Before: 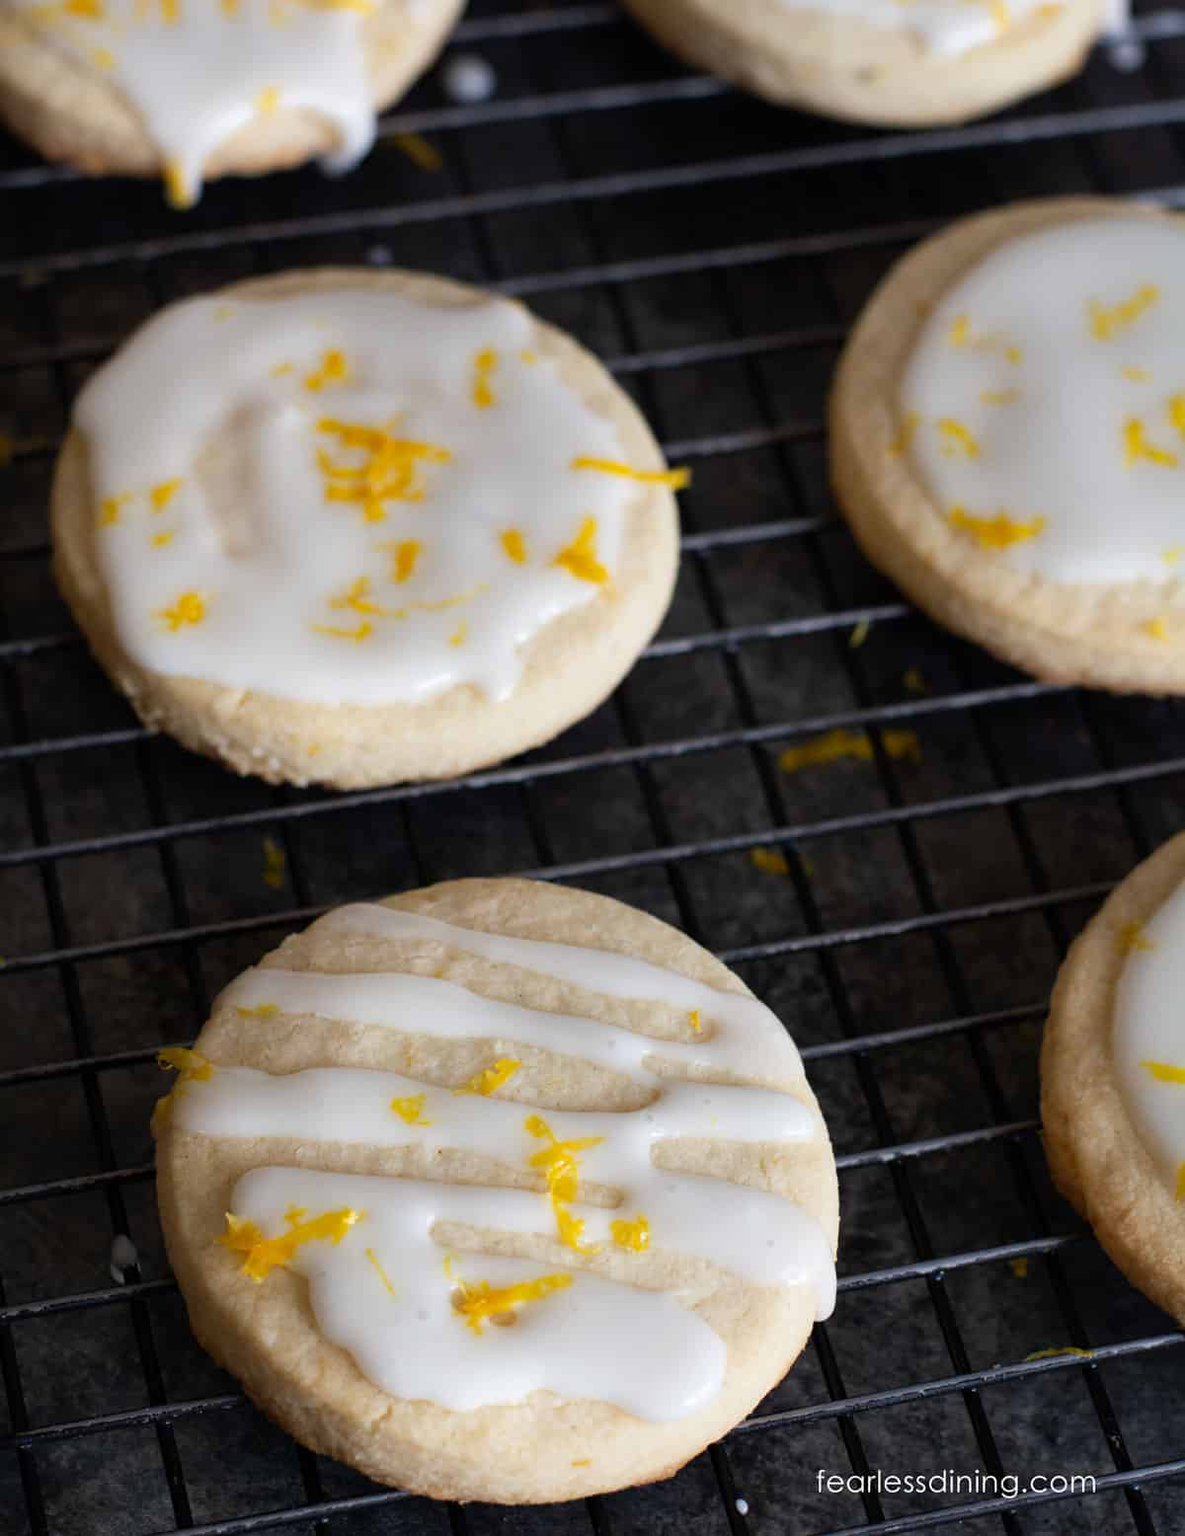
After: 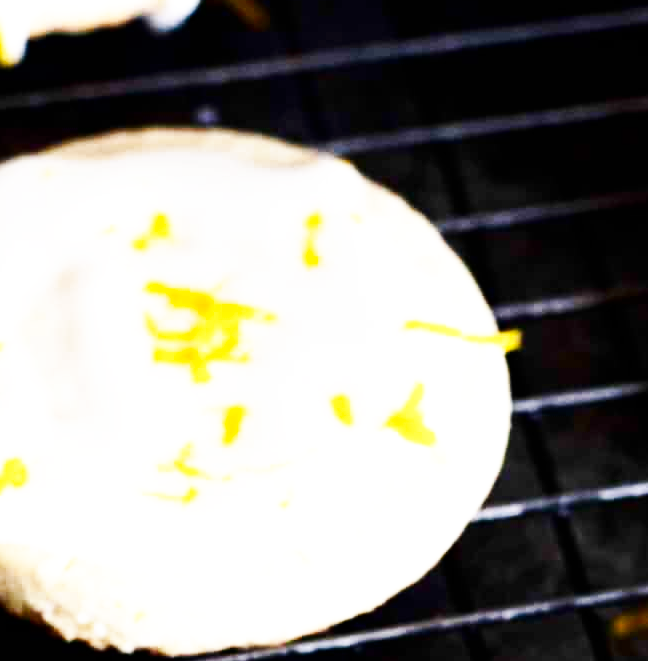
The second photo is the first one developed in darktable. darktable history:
tone curve: curves: ch0 [(0, 0) (0.003, 0.003) (0.011, 0.011) (0.025, 0.024) (0.044, 0.044) (0.069, 0.068) (0.1, 0.098) (0.136, 0.133) (0.177, 0.174) (0.224, 0.22) (0.277, 0.272) (0.335, 0.329) (0.399, 0.392) (0.468, 0.46) (0.543, 0.546) (0.623, 0.626) (0.709, 0.711) (0.801, 0.802) (0.898, 0.898) (1, 1)], preserve colors none
tone equalizer: -8 EV -0.393 EV, -7 EV -0.415 EV, -6 EV -0.333 EV, -5 EV -0.216 EV, -3 EV 0.245 EV, -2 EV 0.354 EV, -1 EV 0.377 EV, +0 EV 0.414 EV, edges refinement/feathering 500, mask exposure compensation -1.57 EV, preserve details no
base curve: curves: ch0 [(0, 0) (0.007, 0.004) (0.027, 0.03) (0.046, 0.07) (0.207, 0.54) (0.442, 0.872) (0.673, 0.972) (1, 1)], preserve colors none
contrast brightness saturation: brightness -0.206, saturation 0.079
exposure: exposure 0.603 EV, compensate highlight preservation false
crop: left 14.854%, top 9.318%, right 31.133%, bottom 48.144%
